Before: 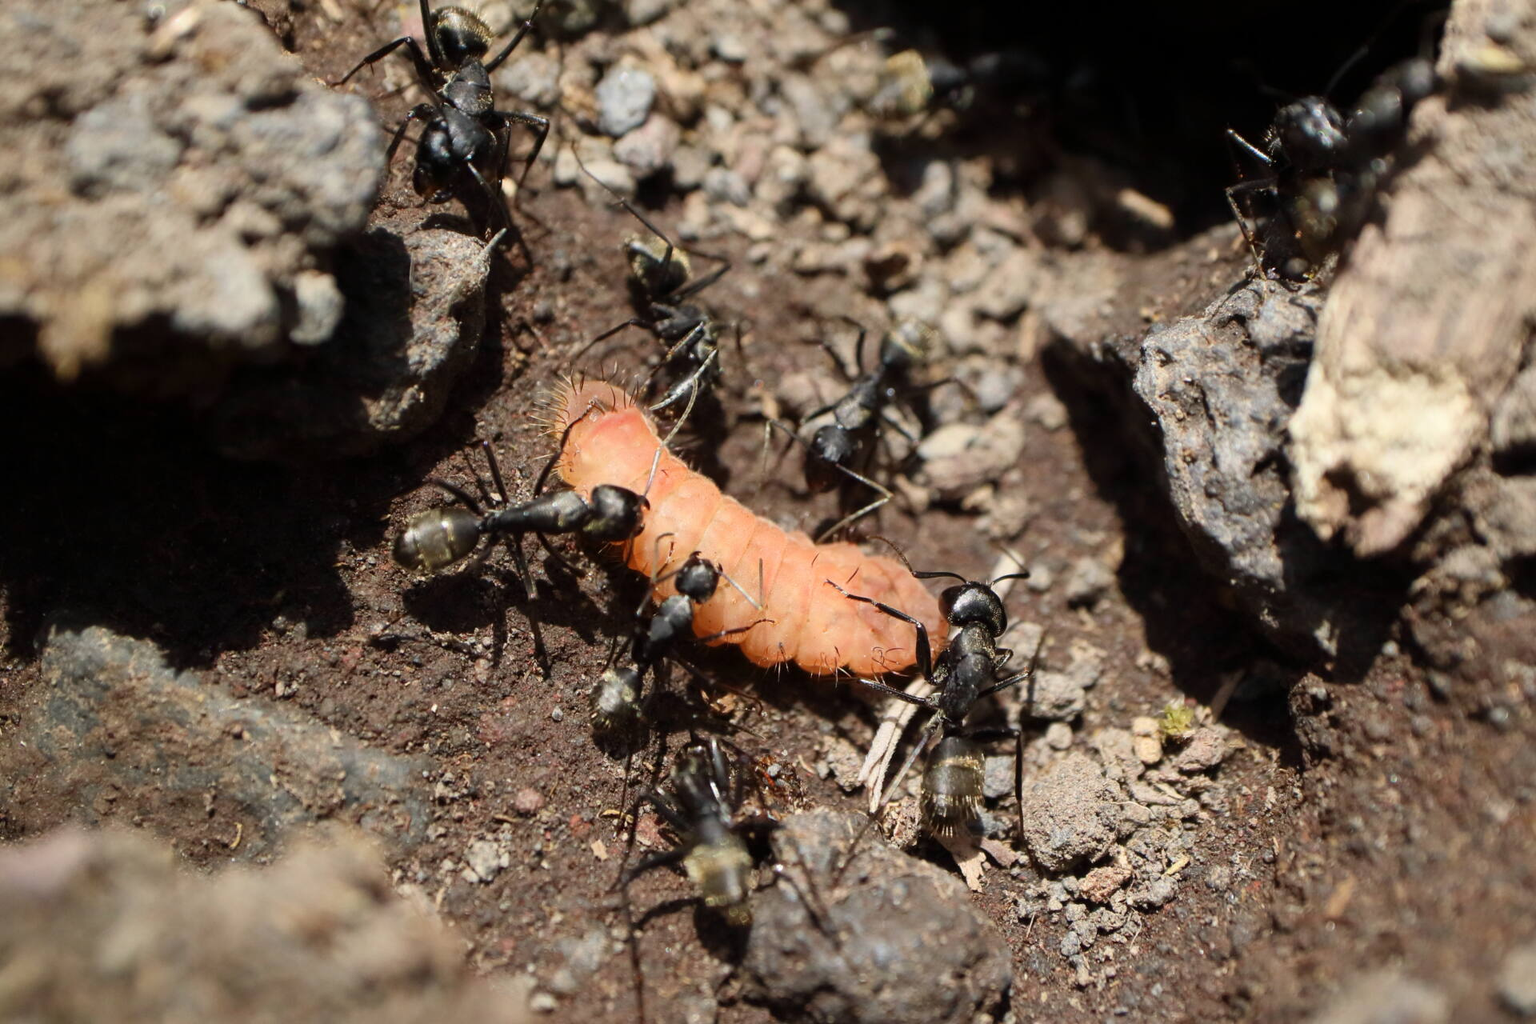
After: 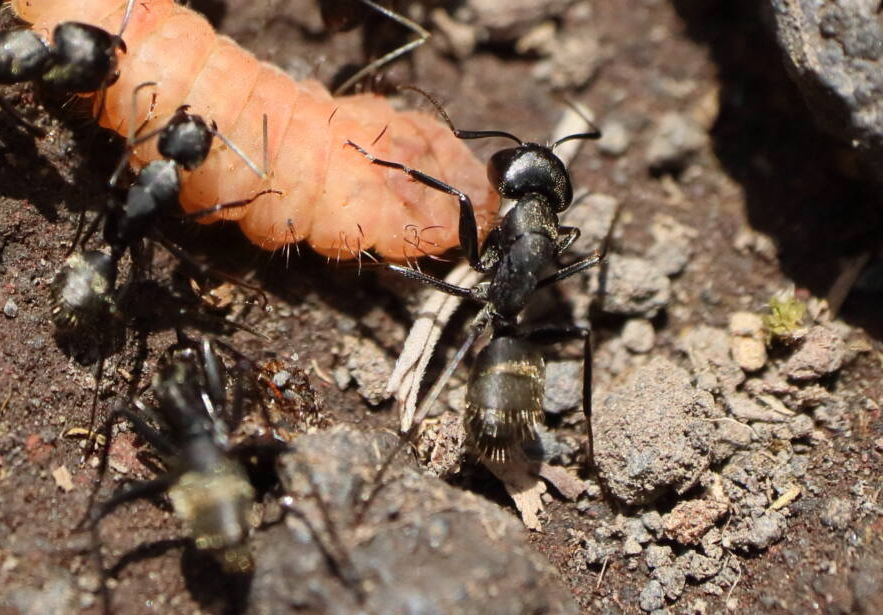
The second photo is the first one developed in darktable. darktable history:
crop: left 35.775%, top 45.687%, right 18.207%, bottom 6.212%
